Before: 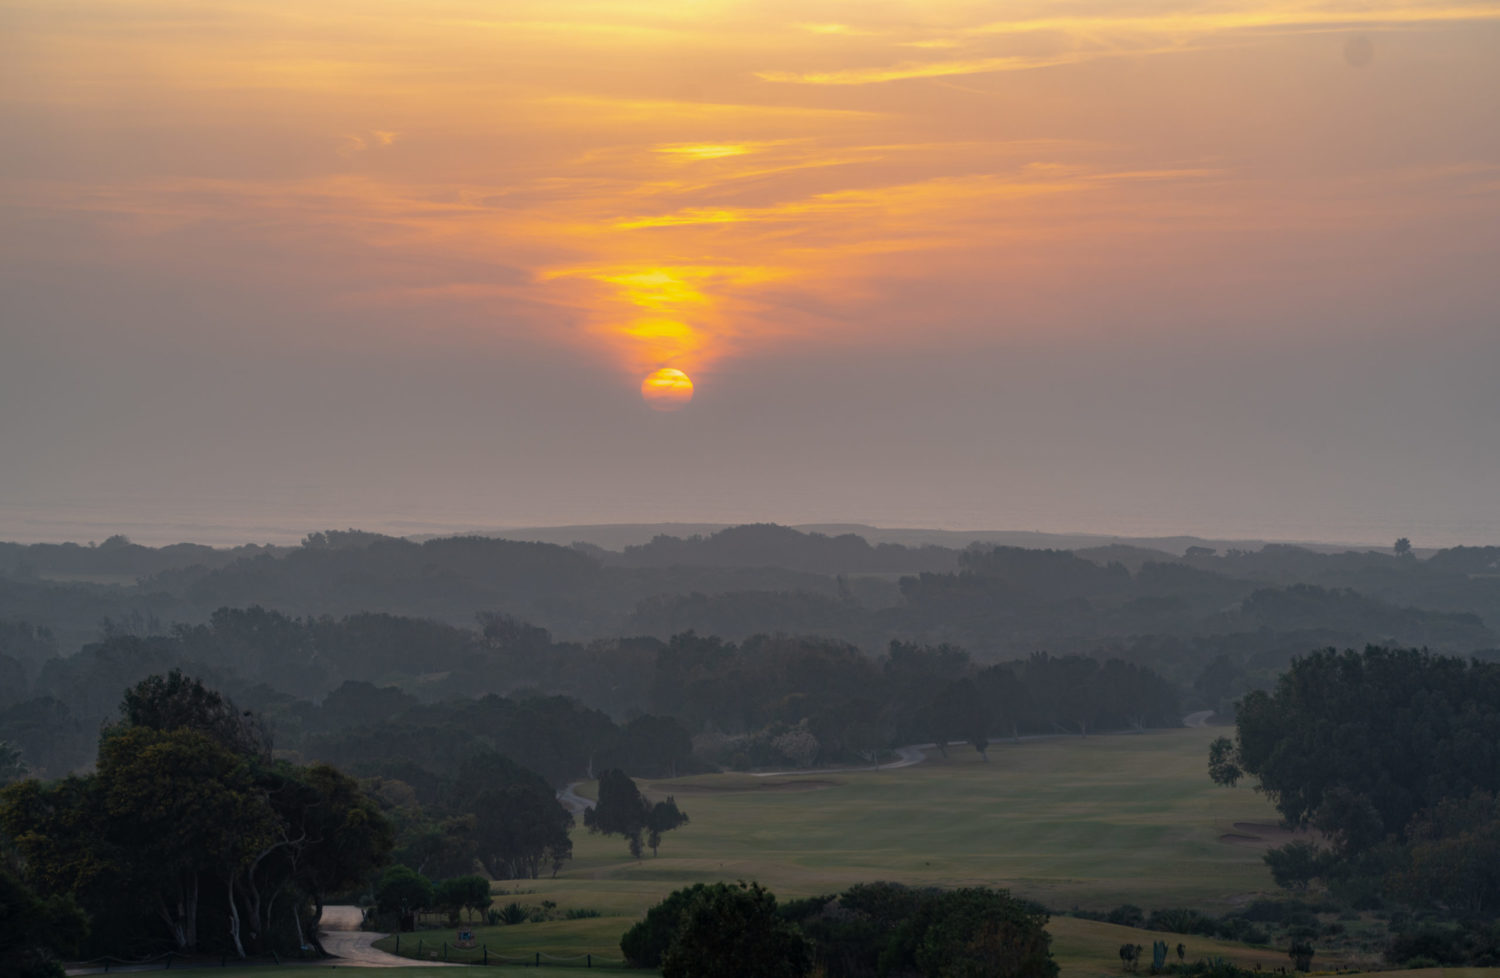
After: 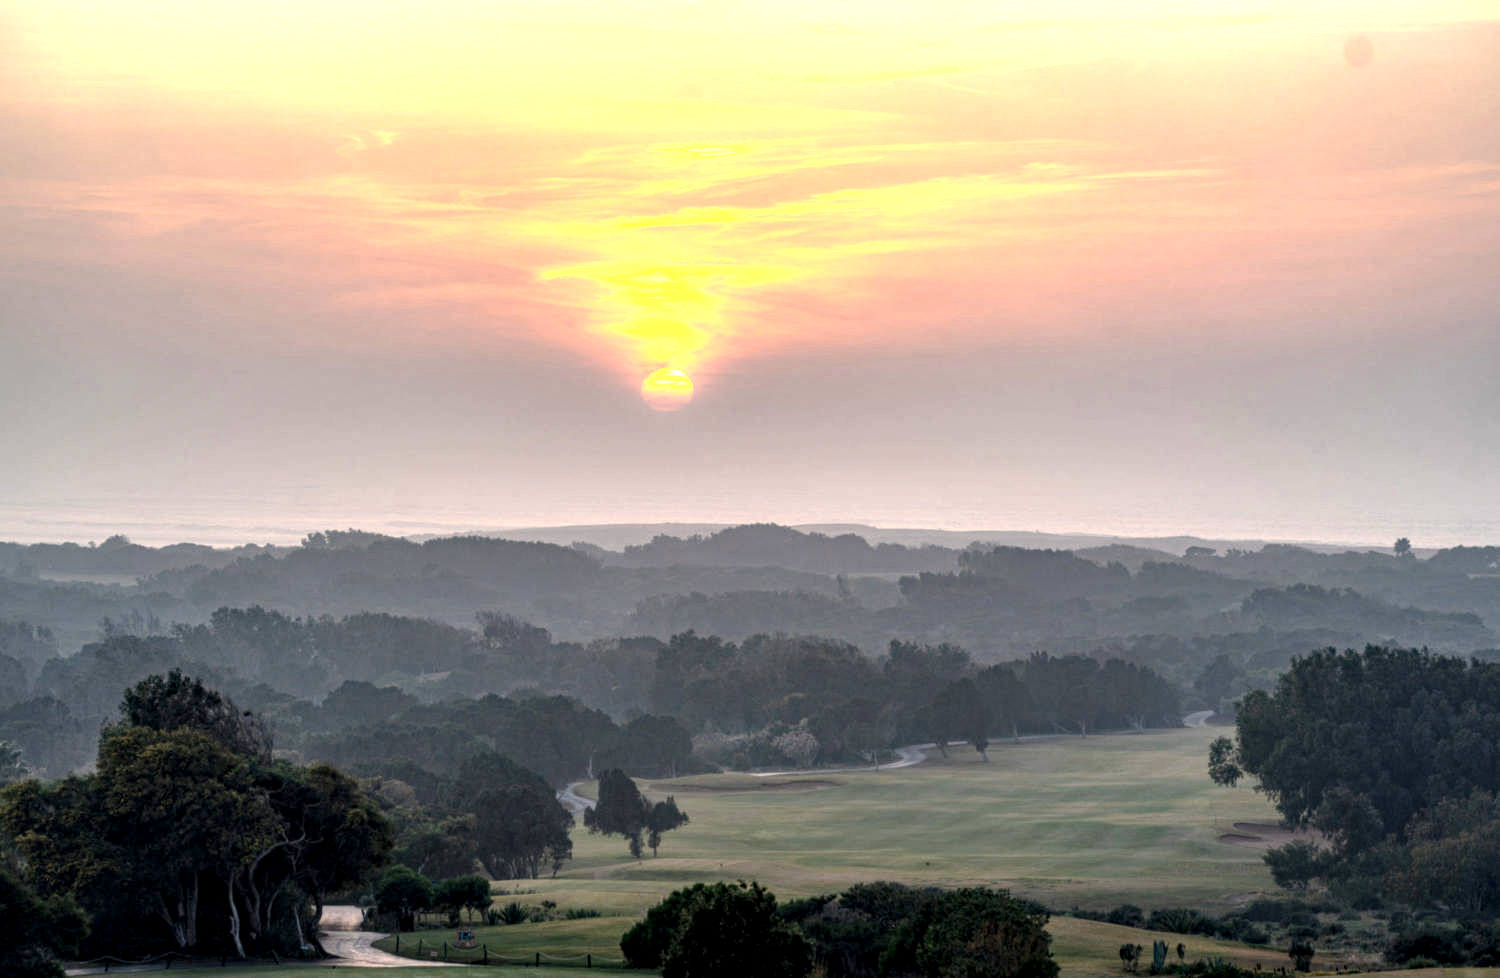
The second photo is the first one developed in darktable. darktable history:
local contrast: highlights 12%, shadows 40%, detail 184%, midtone range 0.467
exposure: black level correction 0, exposure 1.275 EV, compensate highlight preservation false
